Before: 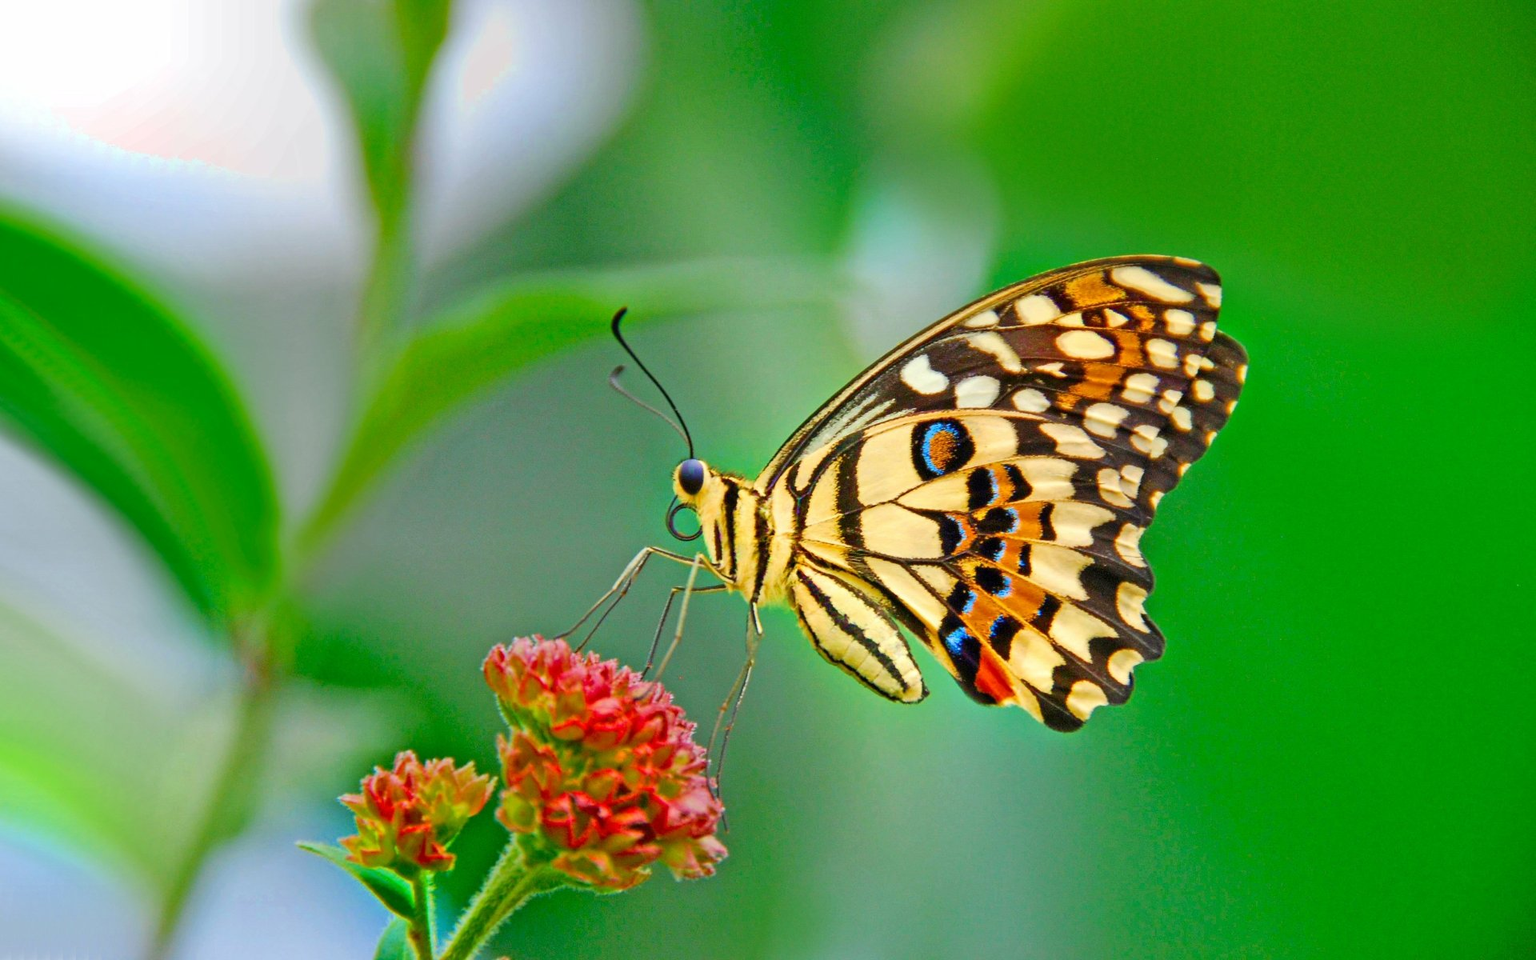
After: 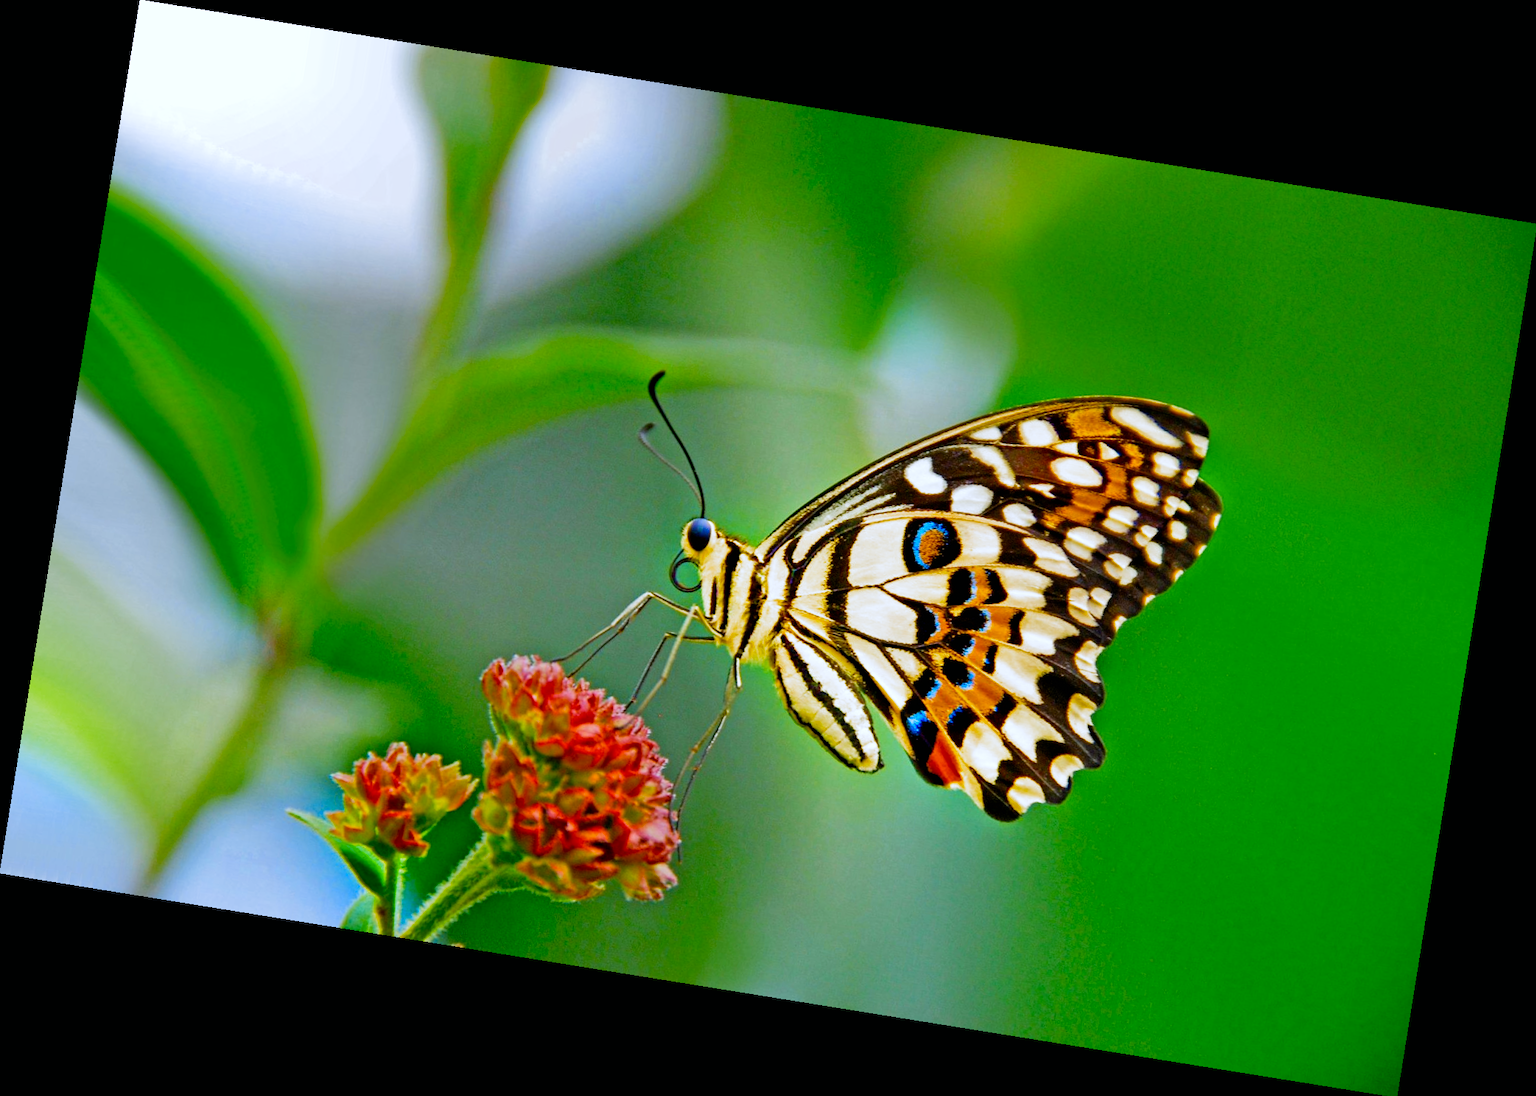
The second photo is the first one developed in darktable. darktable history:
exposure: black level correction 0.001, exposure -0.2 EV, compensate highlight preservation false
color contrast: green-magenta contrast 0.85, blue-yellow contrast 1.25, unbound 0
color correction: highlights a* -0.772, highlights b* -8.92
filmic rgb: black relative exposure -8.2 EV, white relative exposure 2.2 EV, threshold 3 EV, hardness 7.11, latitude 75%, contrast 1.325, highlights saturation mix -2%, shadows ↔ highlights balance 30%, preserve chrominance no, color science v5 (2021), contrast in shadows safe, contrast in highlights safe, enable highlight reconstruction true
rotate and perspective: rotation 9.12°, automatic cropping off
